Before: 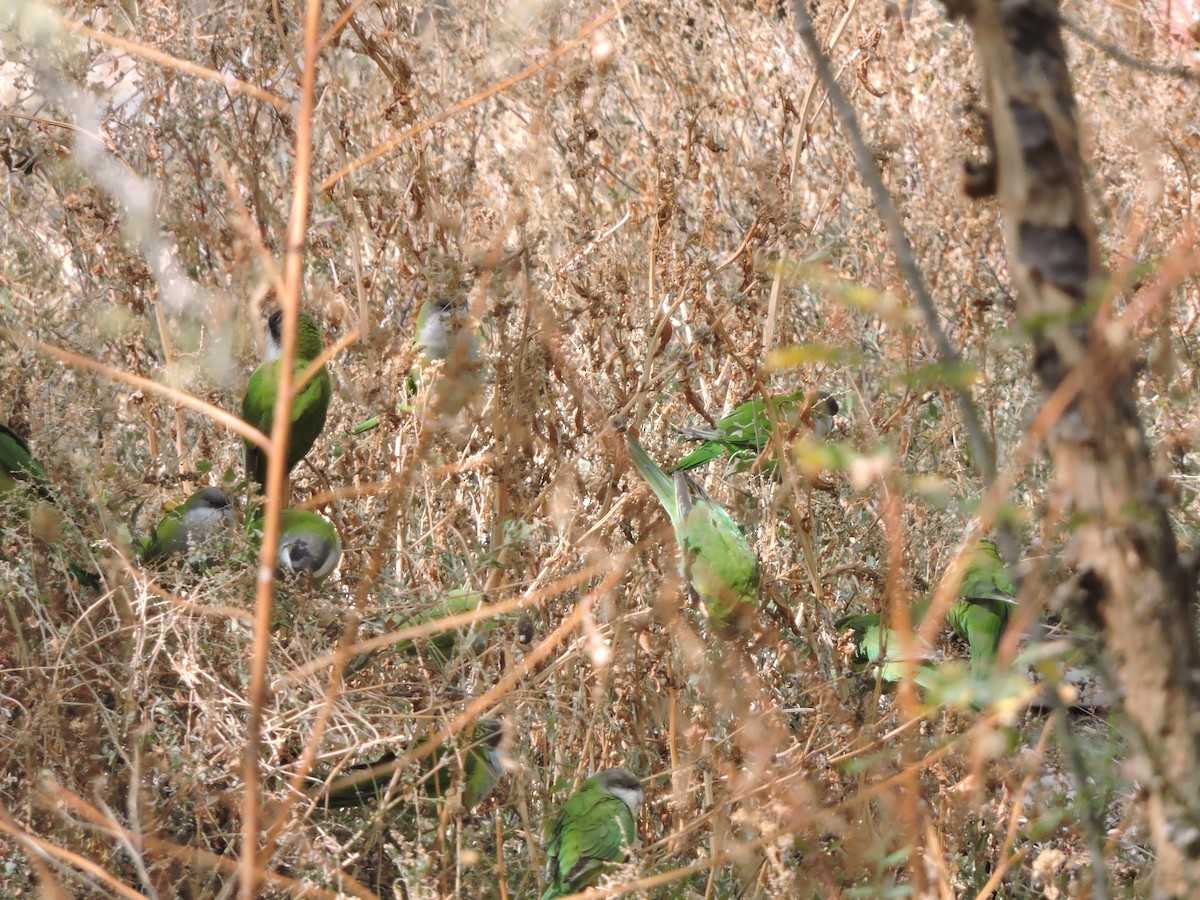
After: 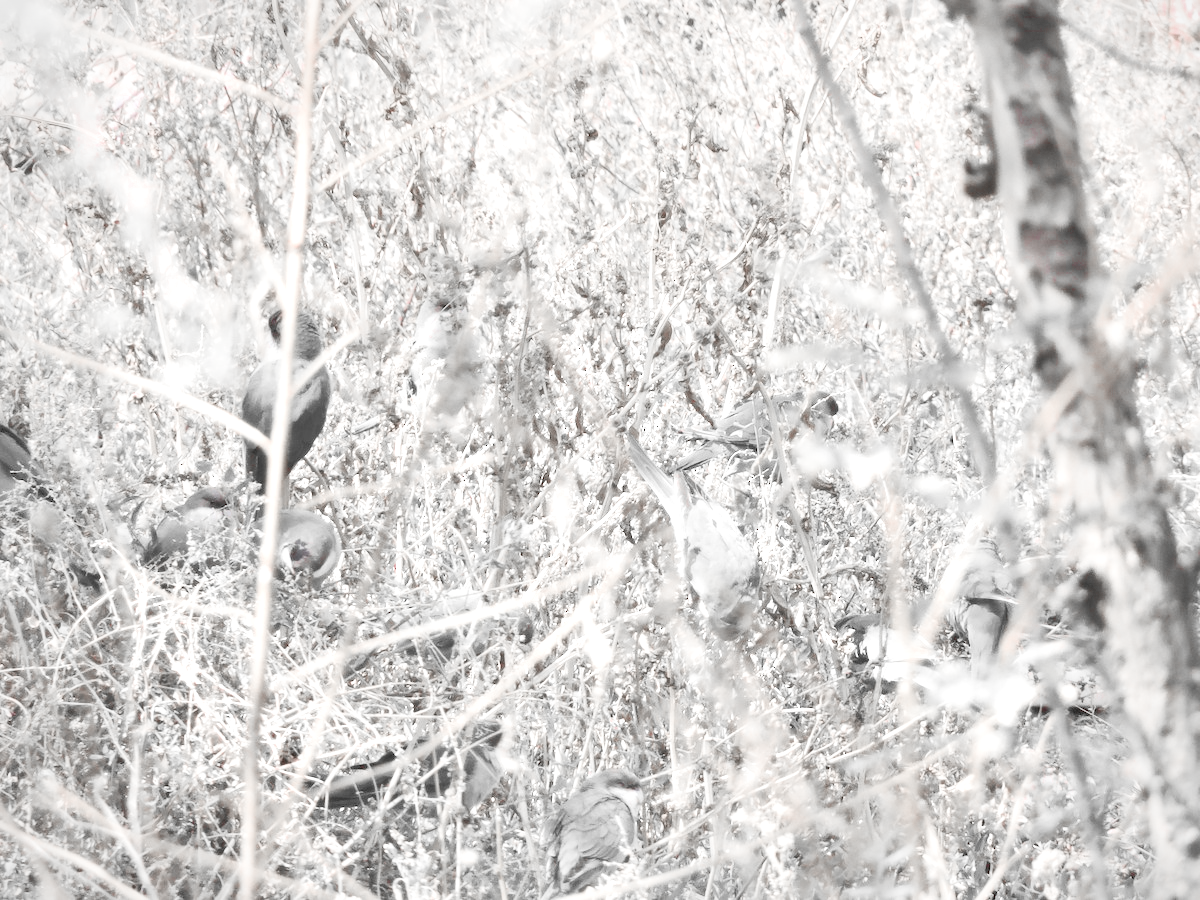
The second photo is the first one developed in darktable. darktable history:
vignetting: fall-off start 85%, fall-off radius 80%, brightness -0.182, saturation -0.3, width/height ratio 1.219, dithering 8-bit output, unbound false
tone curve: curves: ch0 [(0, 0) (0.137, 0.063) (0.255, 0.176) (0.502, 0.502) (0.749, 0.839) (1, 1)], color space Lab, linked channels, preserve colors none
color zones: curves: ch0 [(0, 0.278) (0.143, 0.5) (0.286, 0.5) (0.429, 0.5) (0.571, 0.5) (0.714, 0.5) (0.857, 0.5) (1, 0.5)]; ch1 [(0, 1) (0.143, 0.165) (0.286, 0) (0.429, 0) (0.571, 0) (0.714, 0) (0.857, 0.5) (1, 0.5)]; ch2 [(0, 0.508) (0.143, 0.5) (0.286, 0.5) (0.429, 0.5) (0.571, 0.5) (0.714, 0.5) (0.857, 0.5) (1, 0.5)]
local contrast: mode bilateral grid, contrast 100, coarseness 100, detail 165%, midtone range 0.2
